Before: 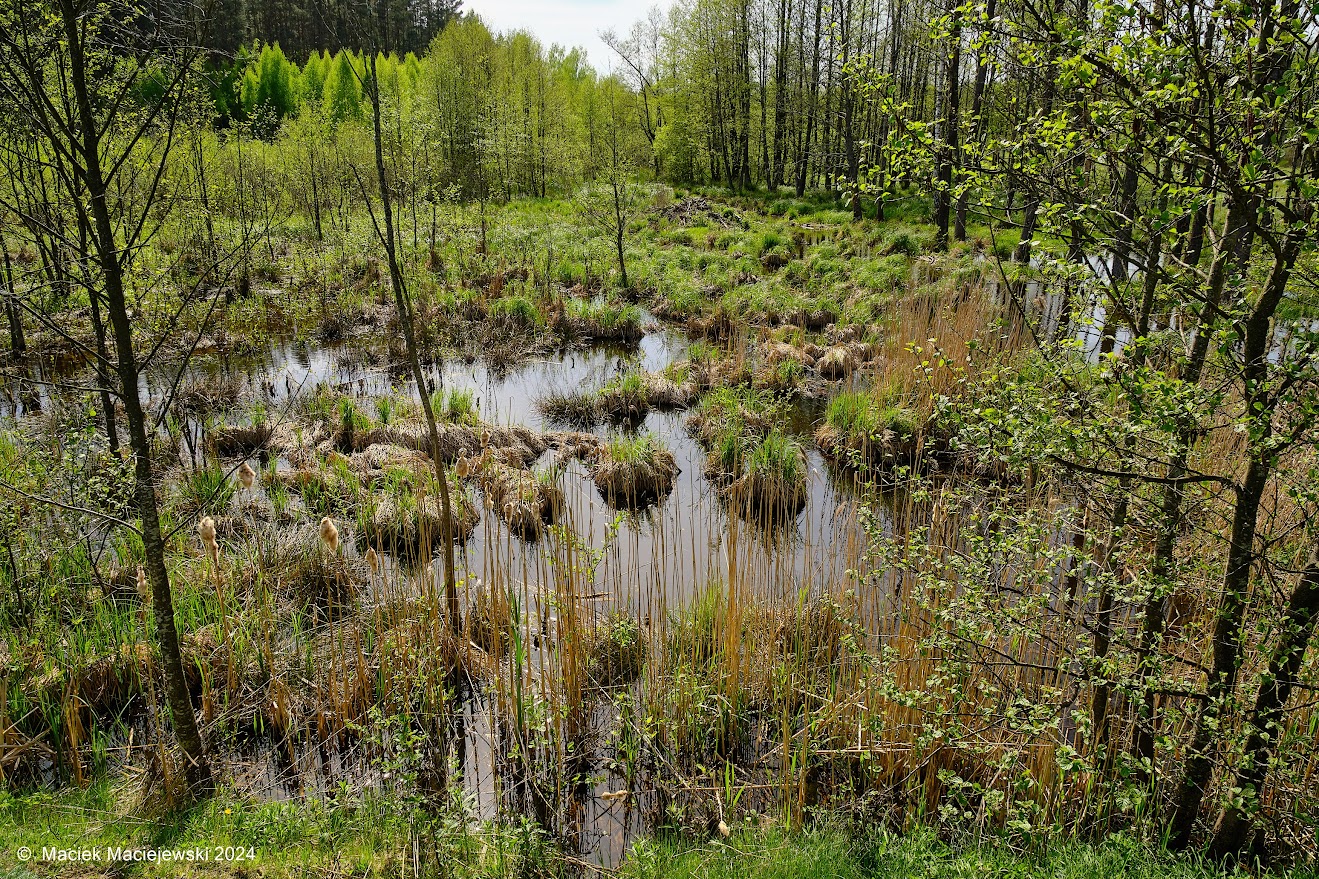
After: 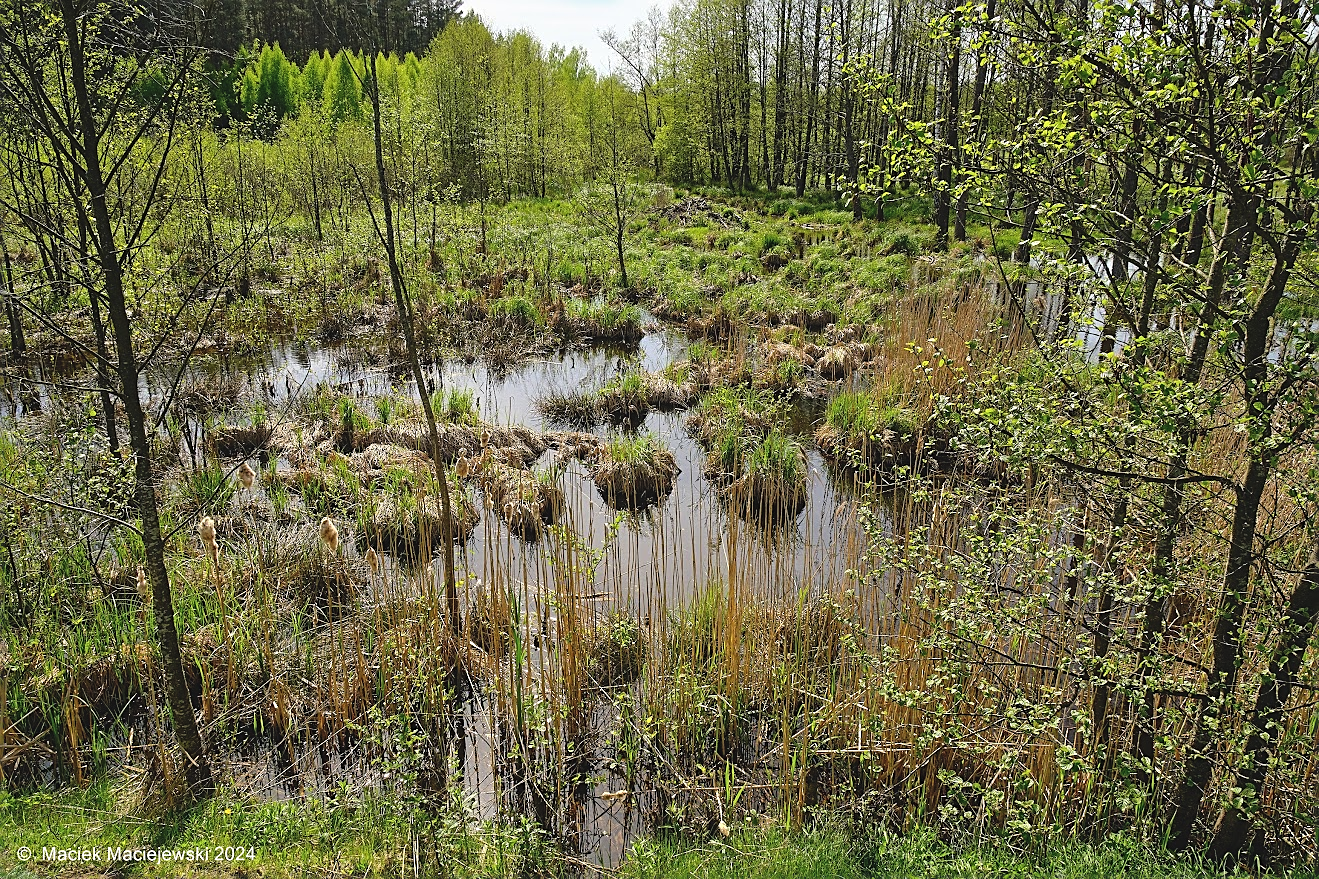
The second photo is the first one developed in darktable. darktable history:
sharpen: on, module defaults
exposure: black level correction -0.008, exposure 0.068 EV, compensate highlight preservation false
